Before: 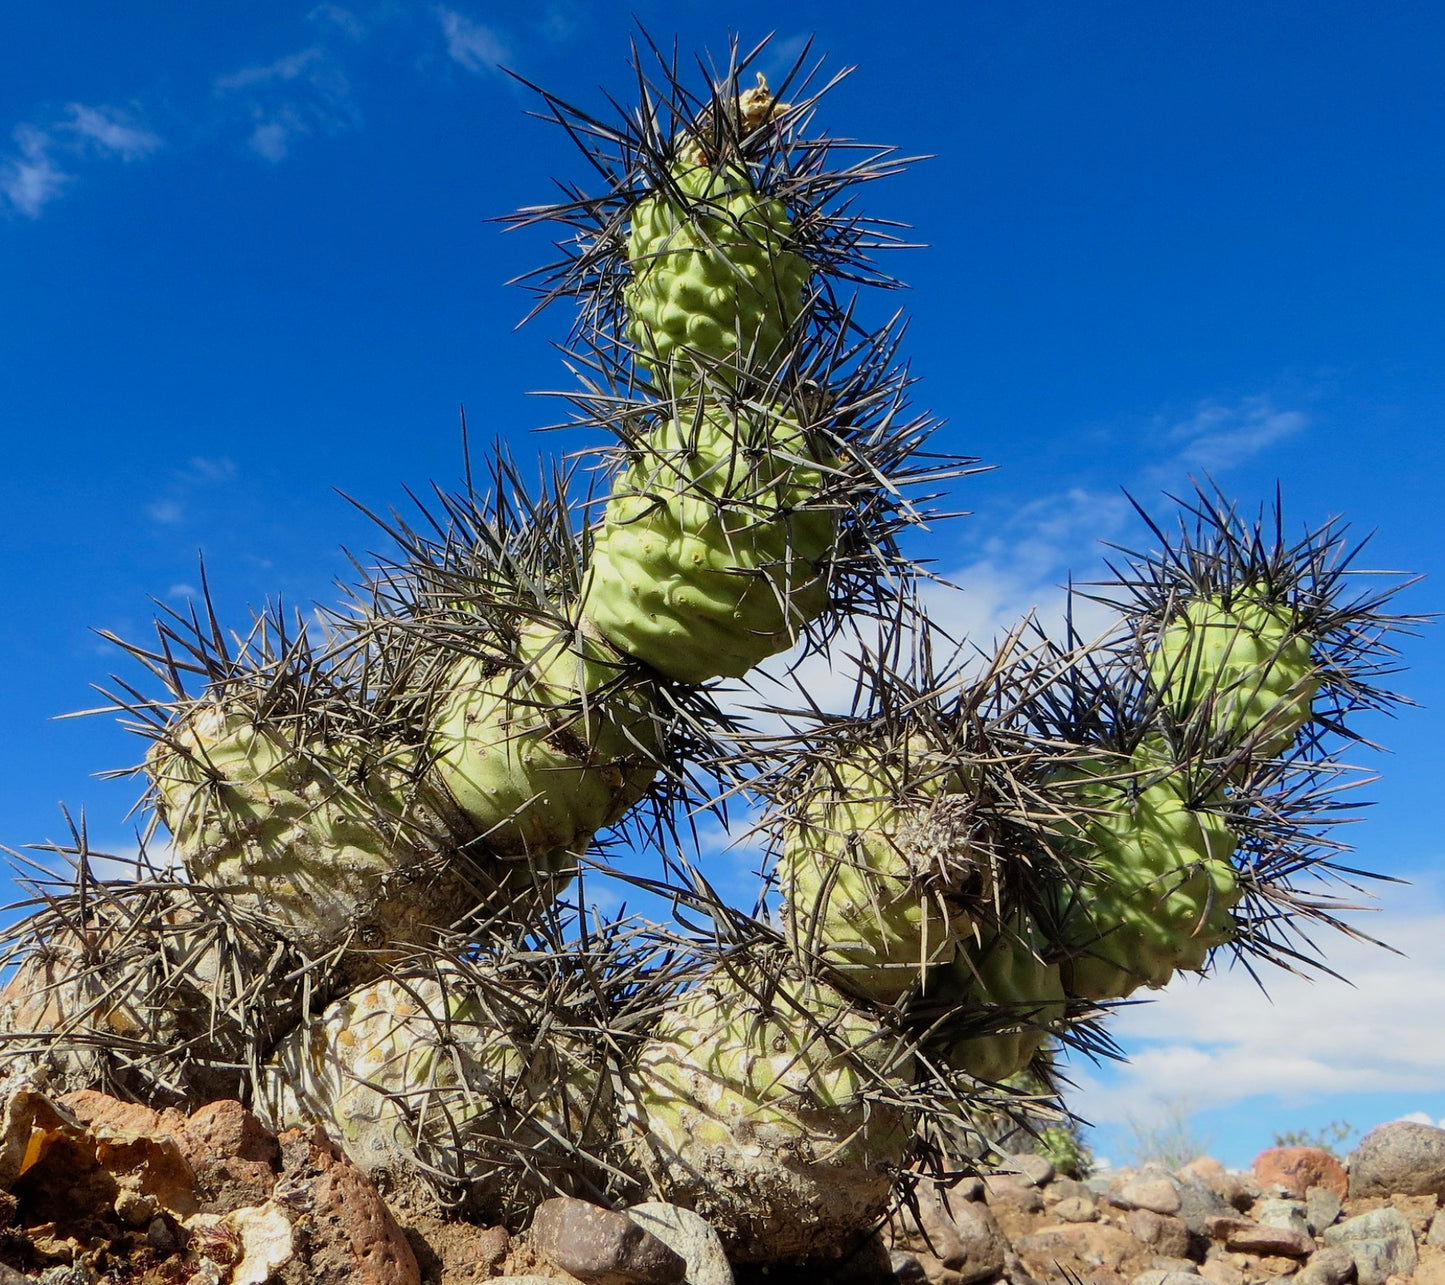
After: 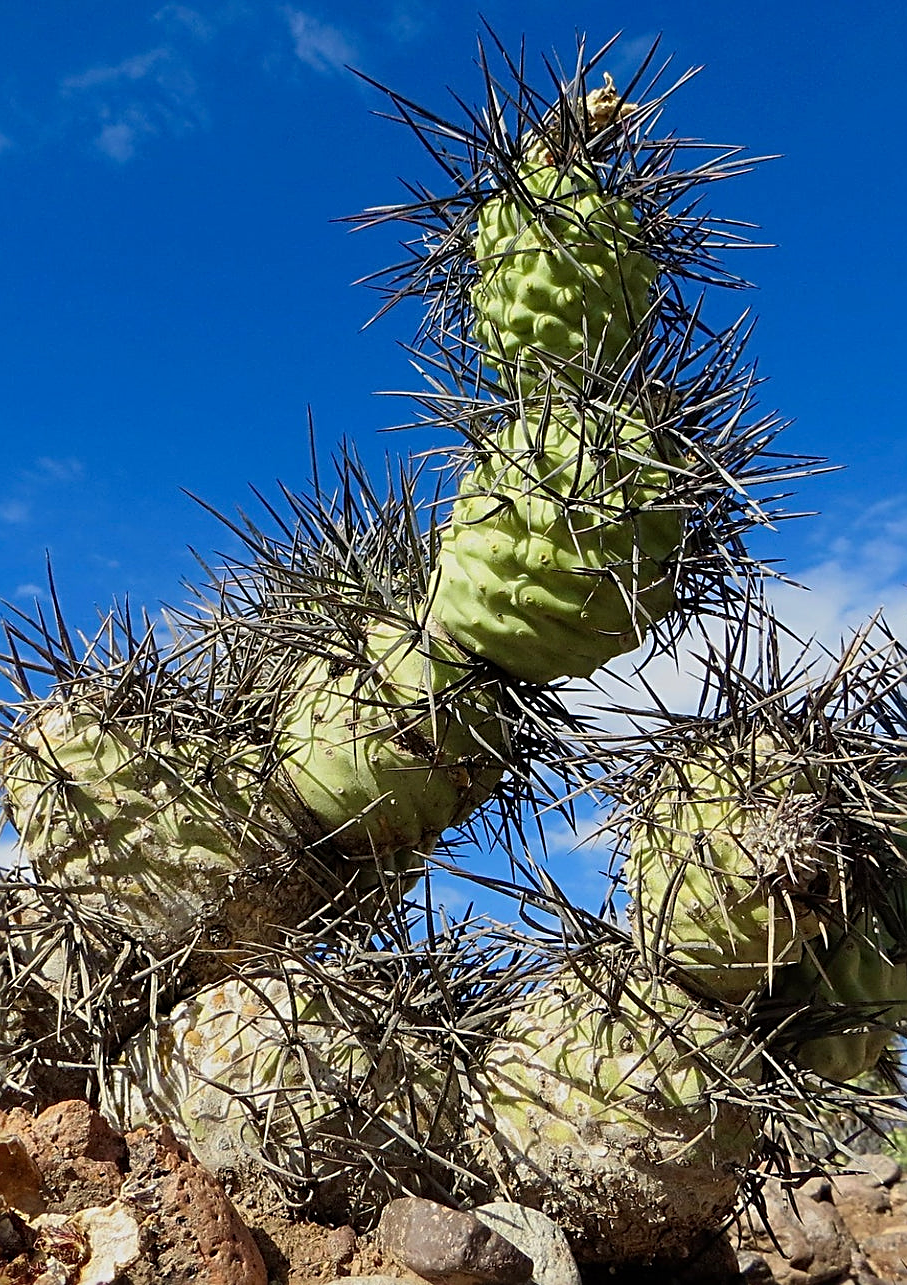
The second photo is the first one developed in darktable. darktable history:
crop: left 10.644%, right 26.528%
sharpen: radius 2.543, amount 0.636
